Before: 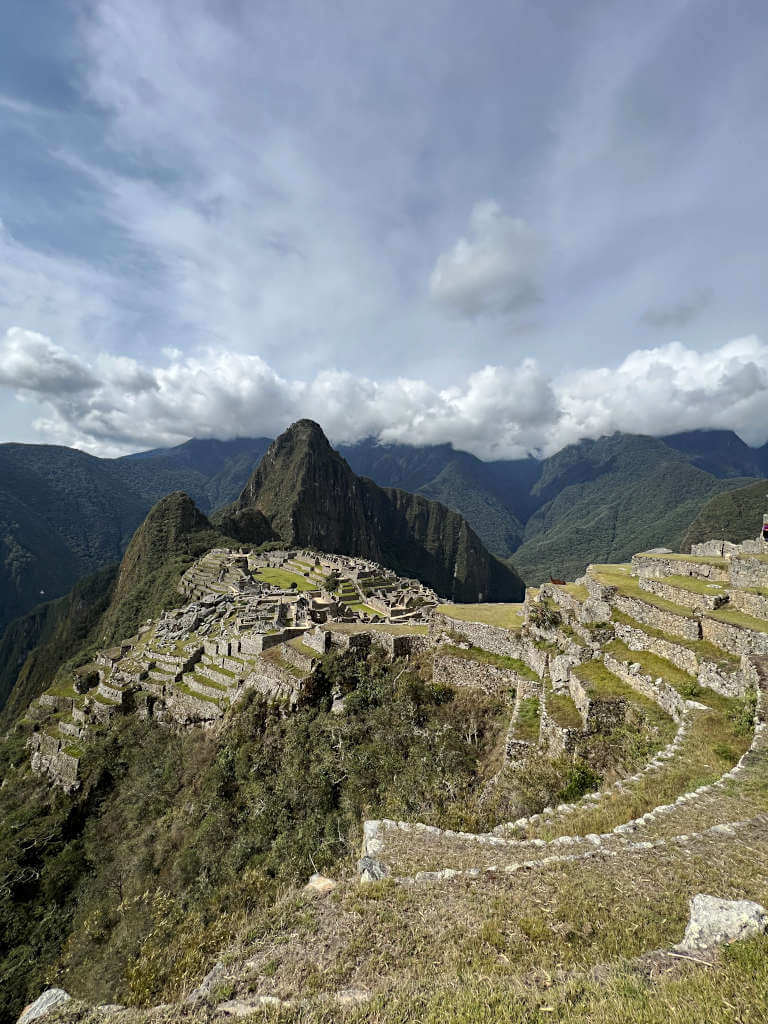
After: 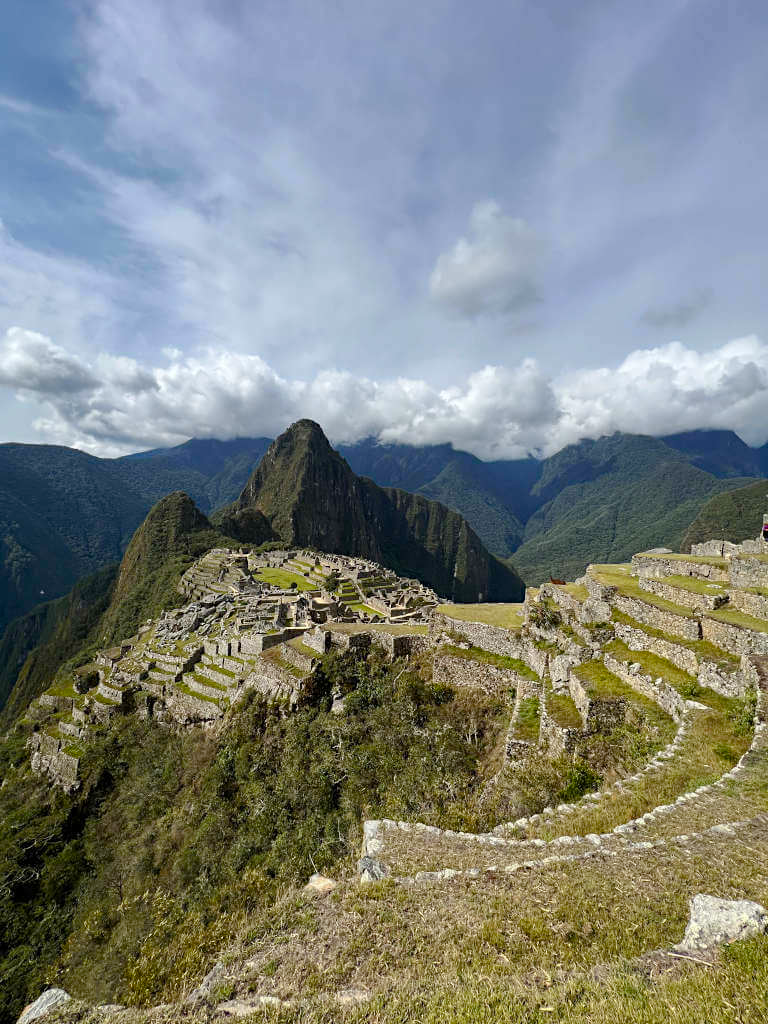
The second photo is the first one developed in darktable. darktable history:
color balance rgb: perceptual saturation grading › global saturation 20%, perceptual saturation grading › highlights -24.824%, perceptual saturation grading › shadows 25.457%, global vibrance 20%
